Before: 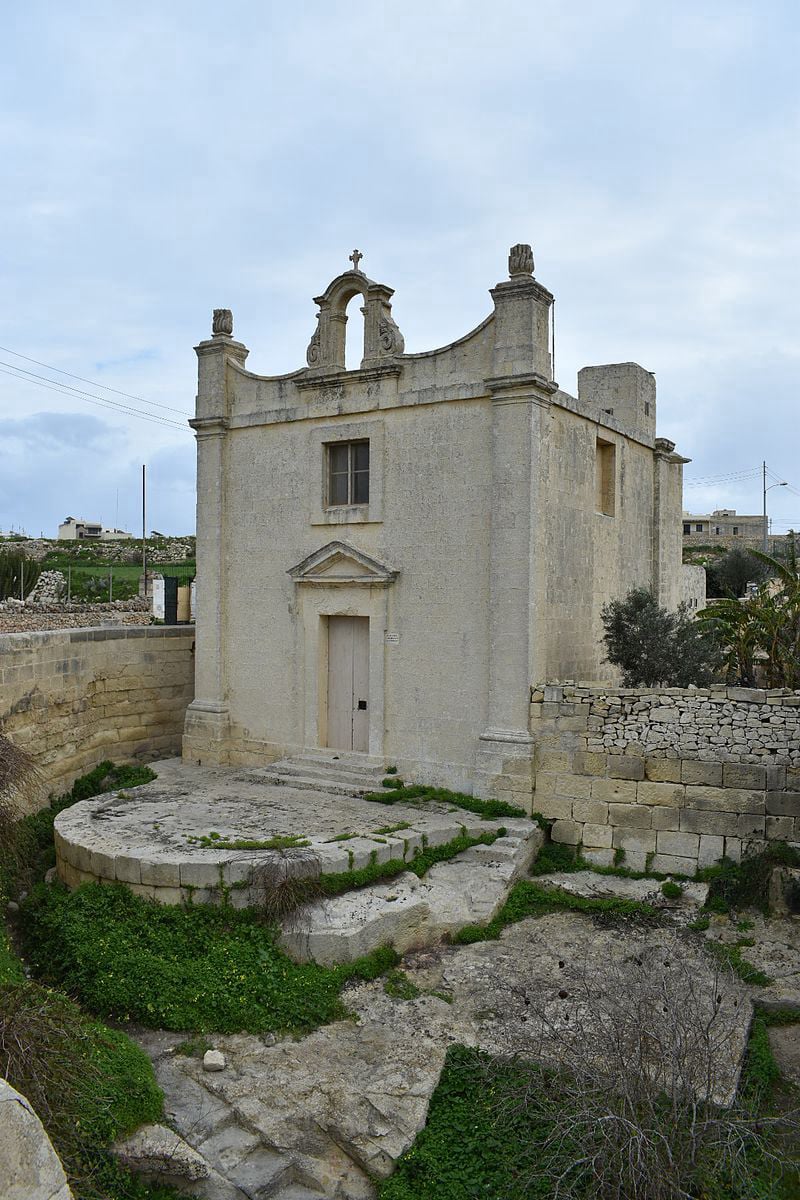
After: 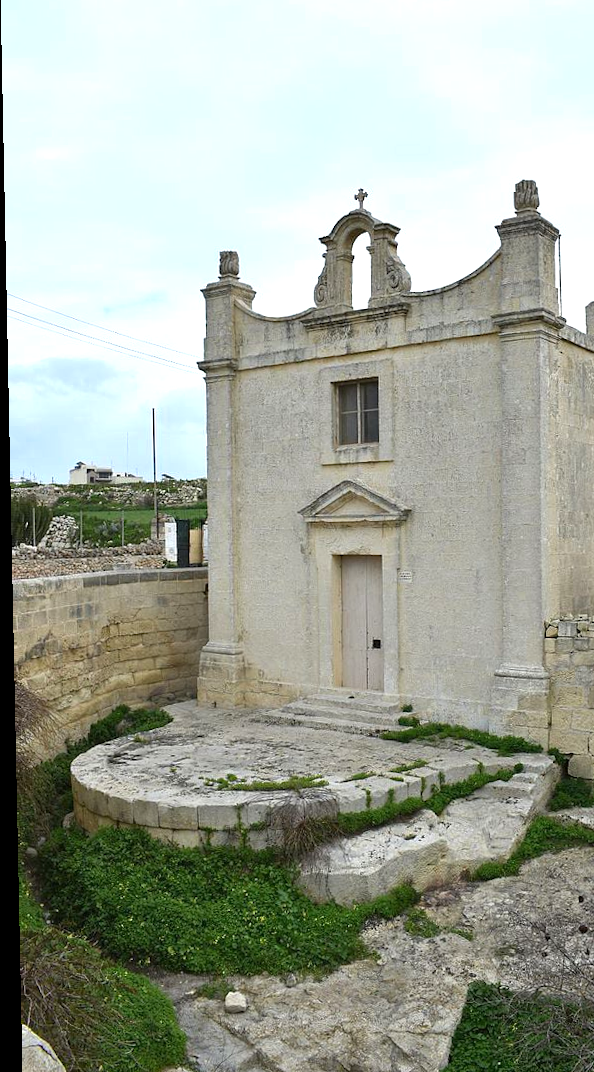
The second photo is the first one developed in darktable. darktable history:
exposure: exposure 0.6 EV, compensate highlight preservation false
rotate and perspective: rotation -1.17°, automatic cropping off
crop: top 5.803%, right 27.864%, bottom 5.804%
